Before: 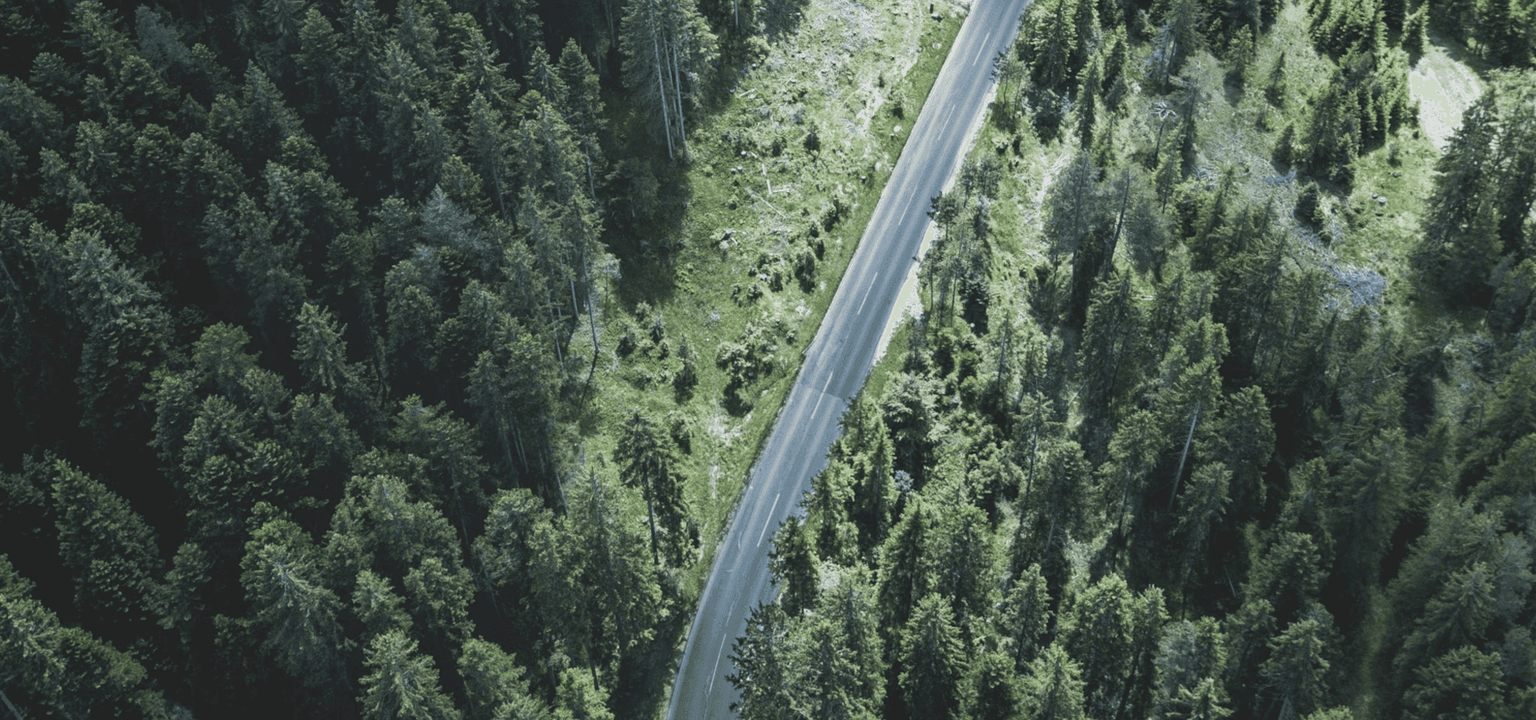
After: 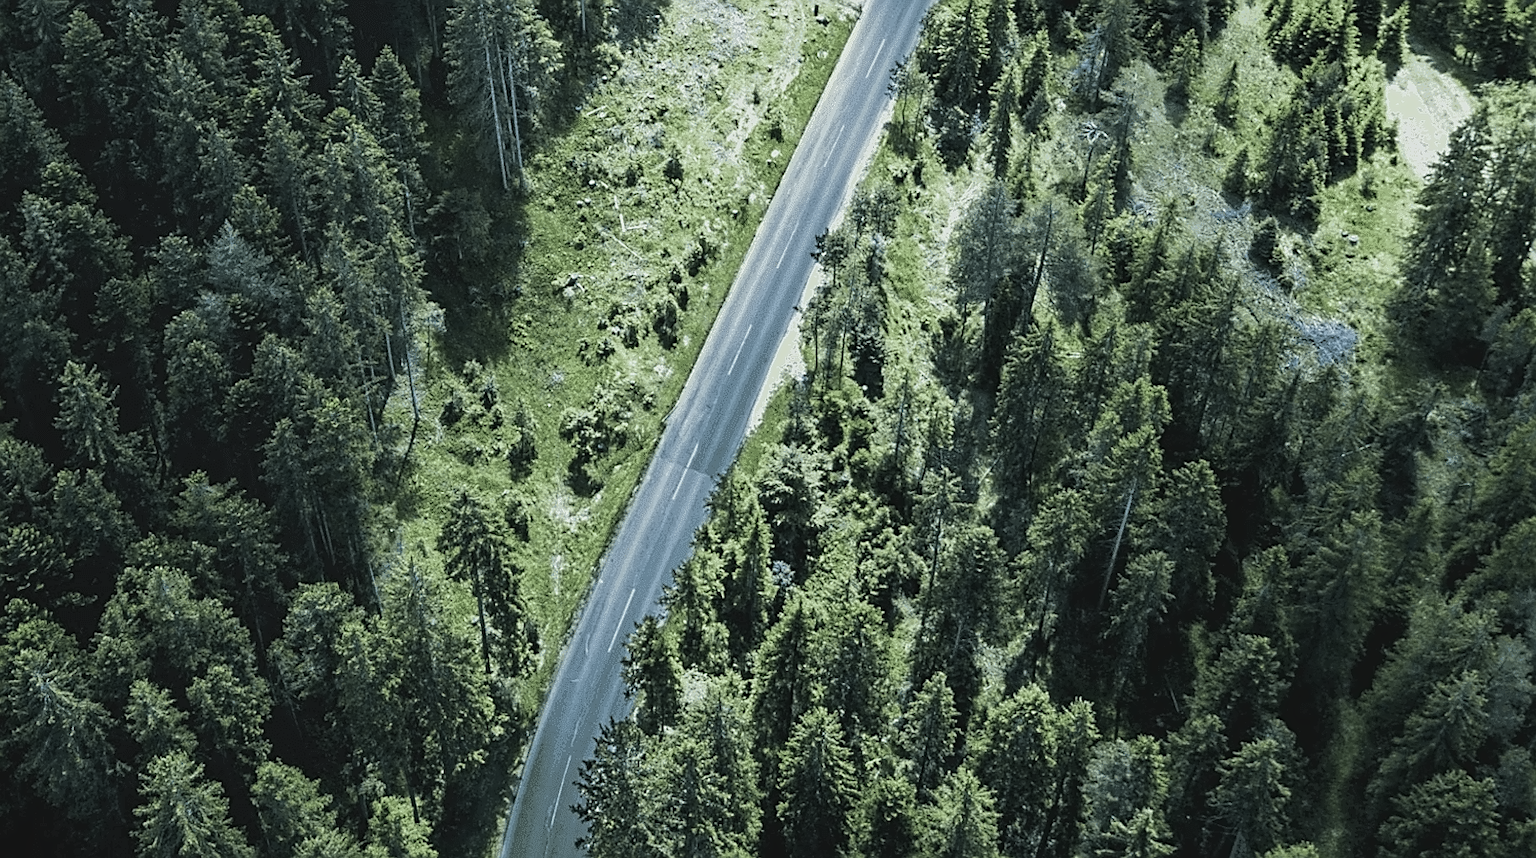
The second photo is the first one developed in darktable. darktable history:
rotate and perspective: automatic cropping off
sharpen: on, module defaults
filmic rgb: black relative exposure -12 EV, white relative exposure 2.8 EV, threshold 3 EV, target black luminance 0%, hardness 8.06, latitude 70.41%, contrast 1.14, highlights saturation mix 10%, shadows ↔ highlights balance -0.388%, color science v4 (2020), iterations of high-quality reconstruction 10, contrast in shadows soft, contrast in highlights soft, enable highlight reconstruction true
crop: left 16.145%
contrast equalizer: y [[0.5 ×4, 0.525, 0.667], [0.5 ×6], [0.5 ×6], [0 ×4, 0.042, 0], [0, 0, 0.004, 0.1, 0.191, 0.131]]
